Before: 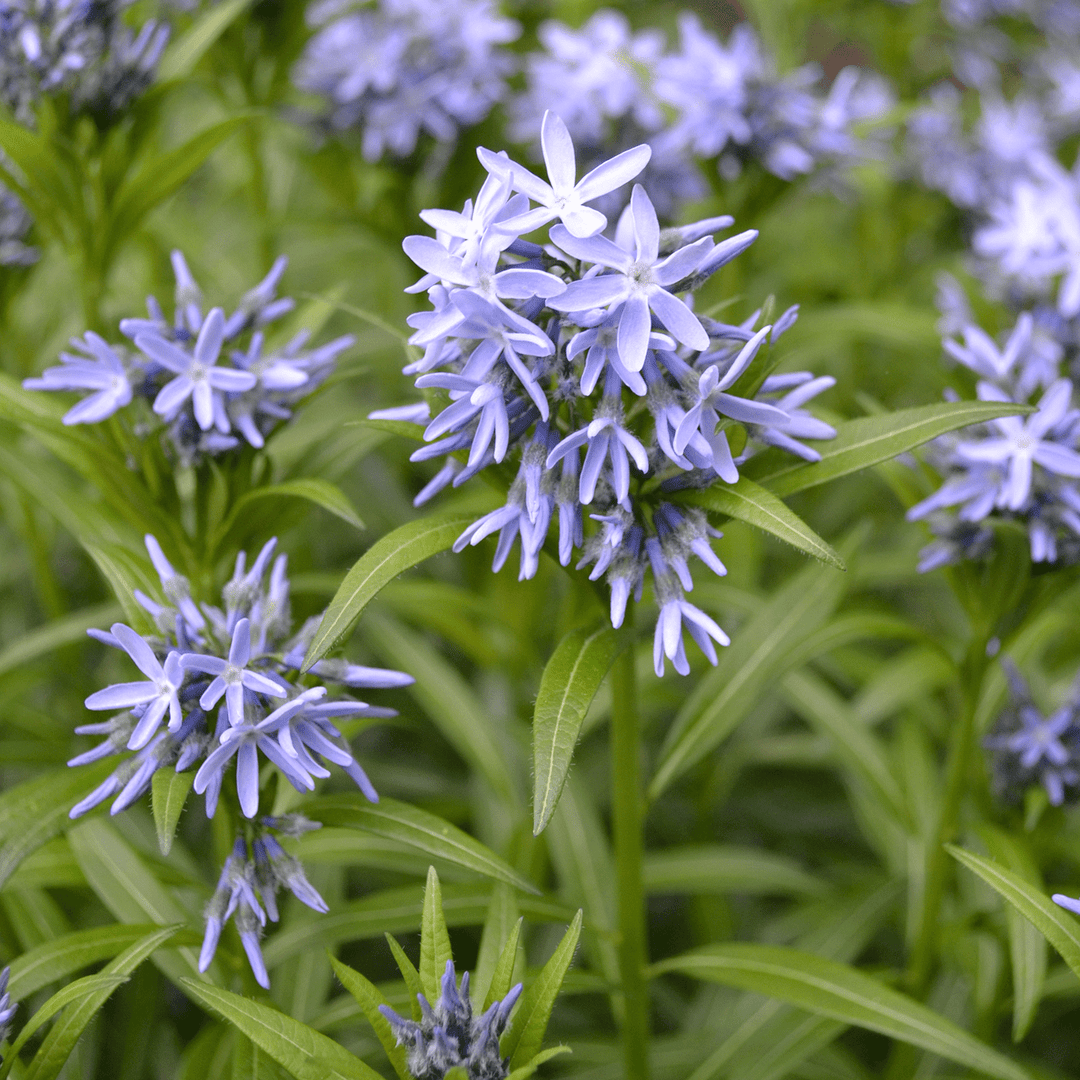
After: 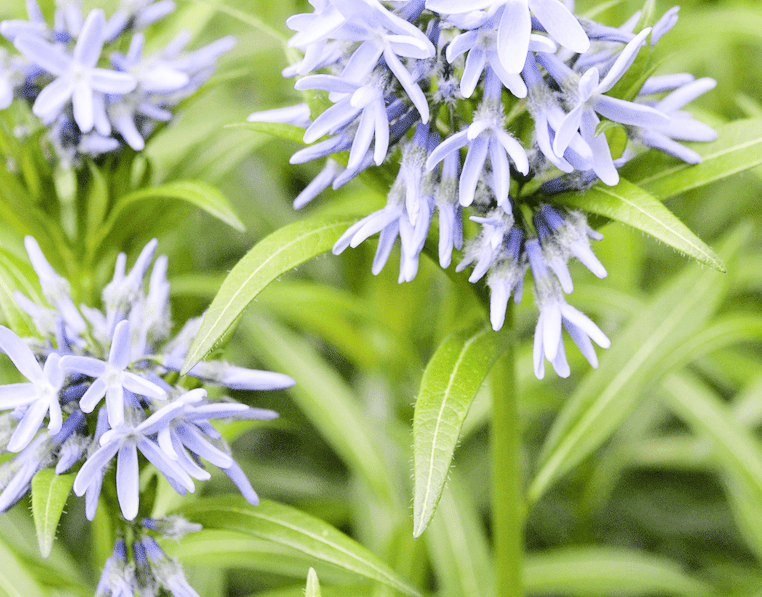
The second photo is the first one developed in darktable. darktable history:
filmic rgb: black relative exposure -5 EV, hardness 2.88, contrast 1.3, highlights saturation mix -30%
exposure: black level correction 0, exposure 1.4 EV, compensate highlight preservation false
crop: left 11.123%, top 27.61%, right 18.3%, bottom 17.034%
